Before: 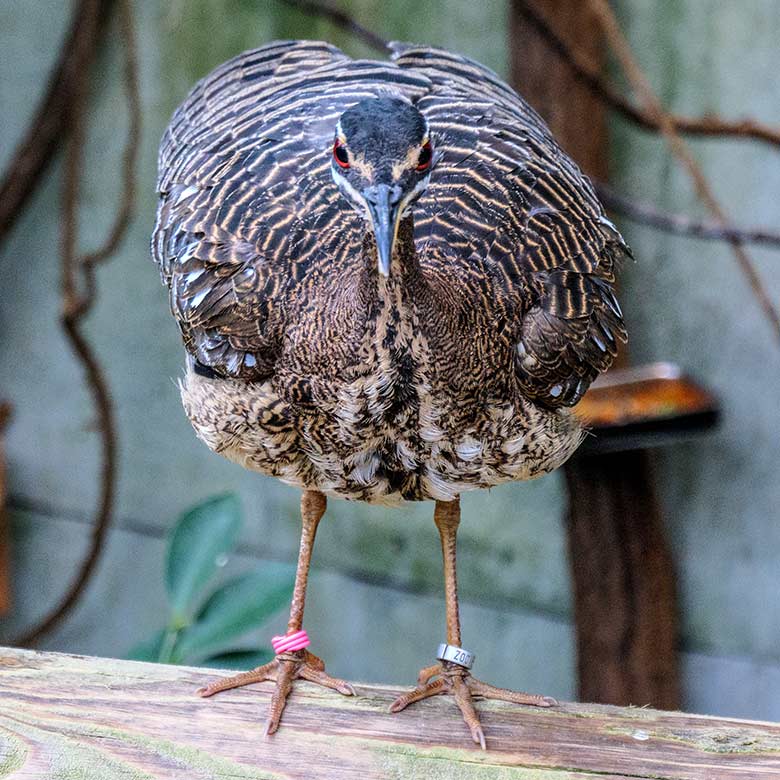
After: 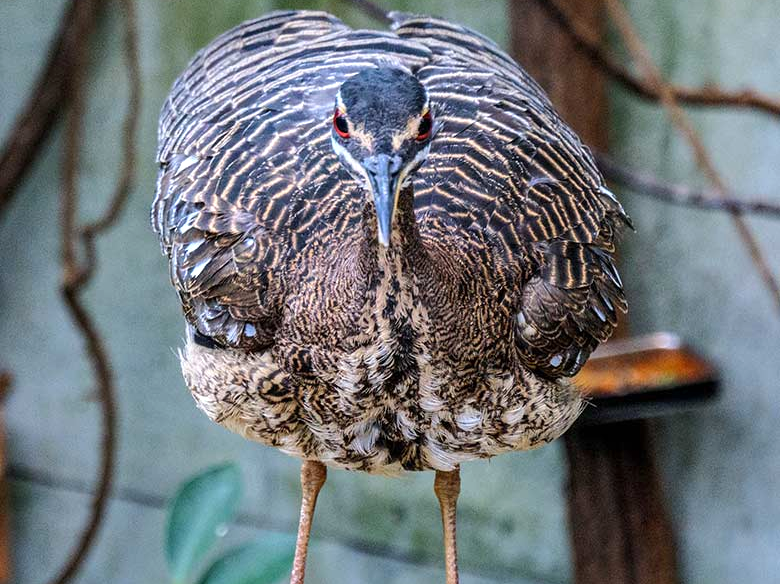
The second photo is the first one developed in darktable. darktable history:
exposure: exposure 0.201 EV, compensate highlight preservation false
crop: top 3.855%, bottom 21.182%
